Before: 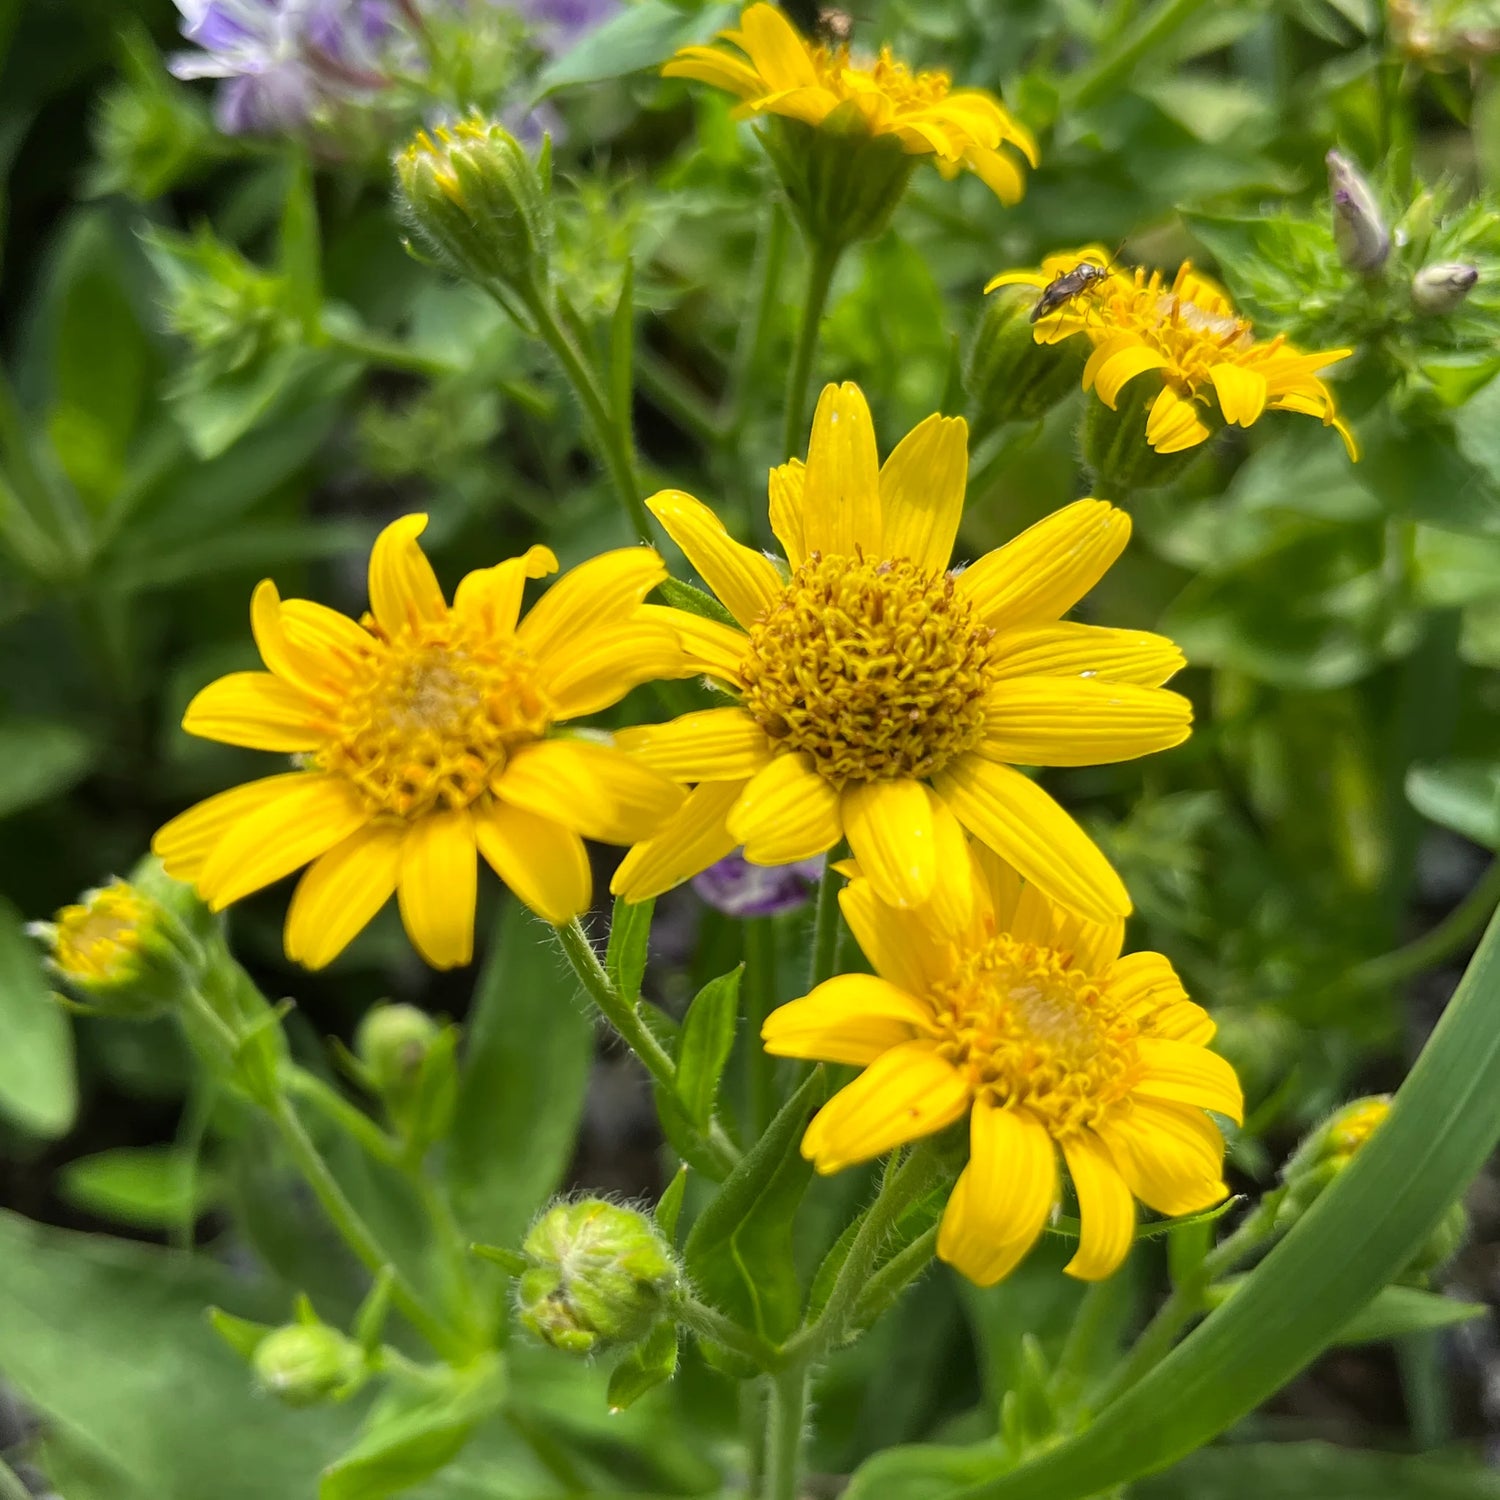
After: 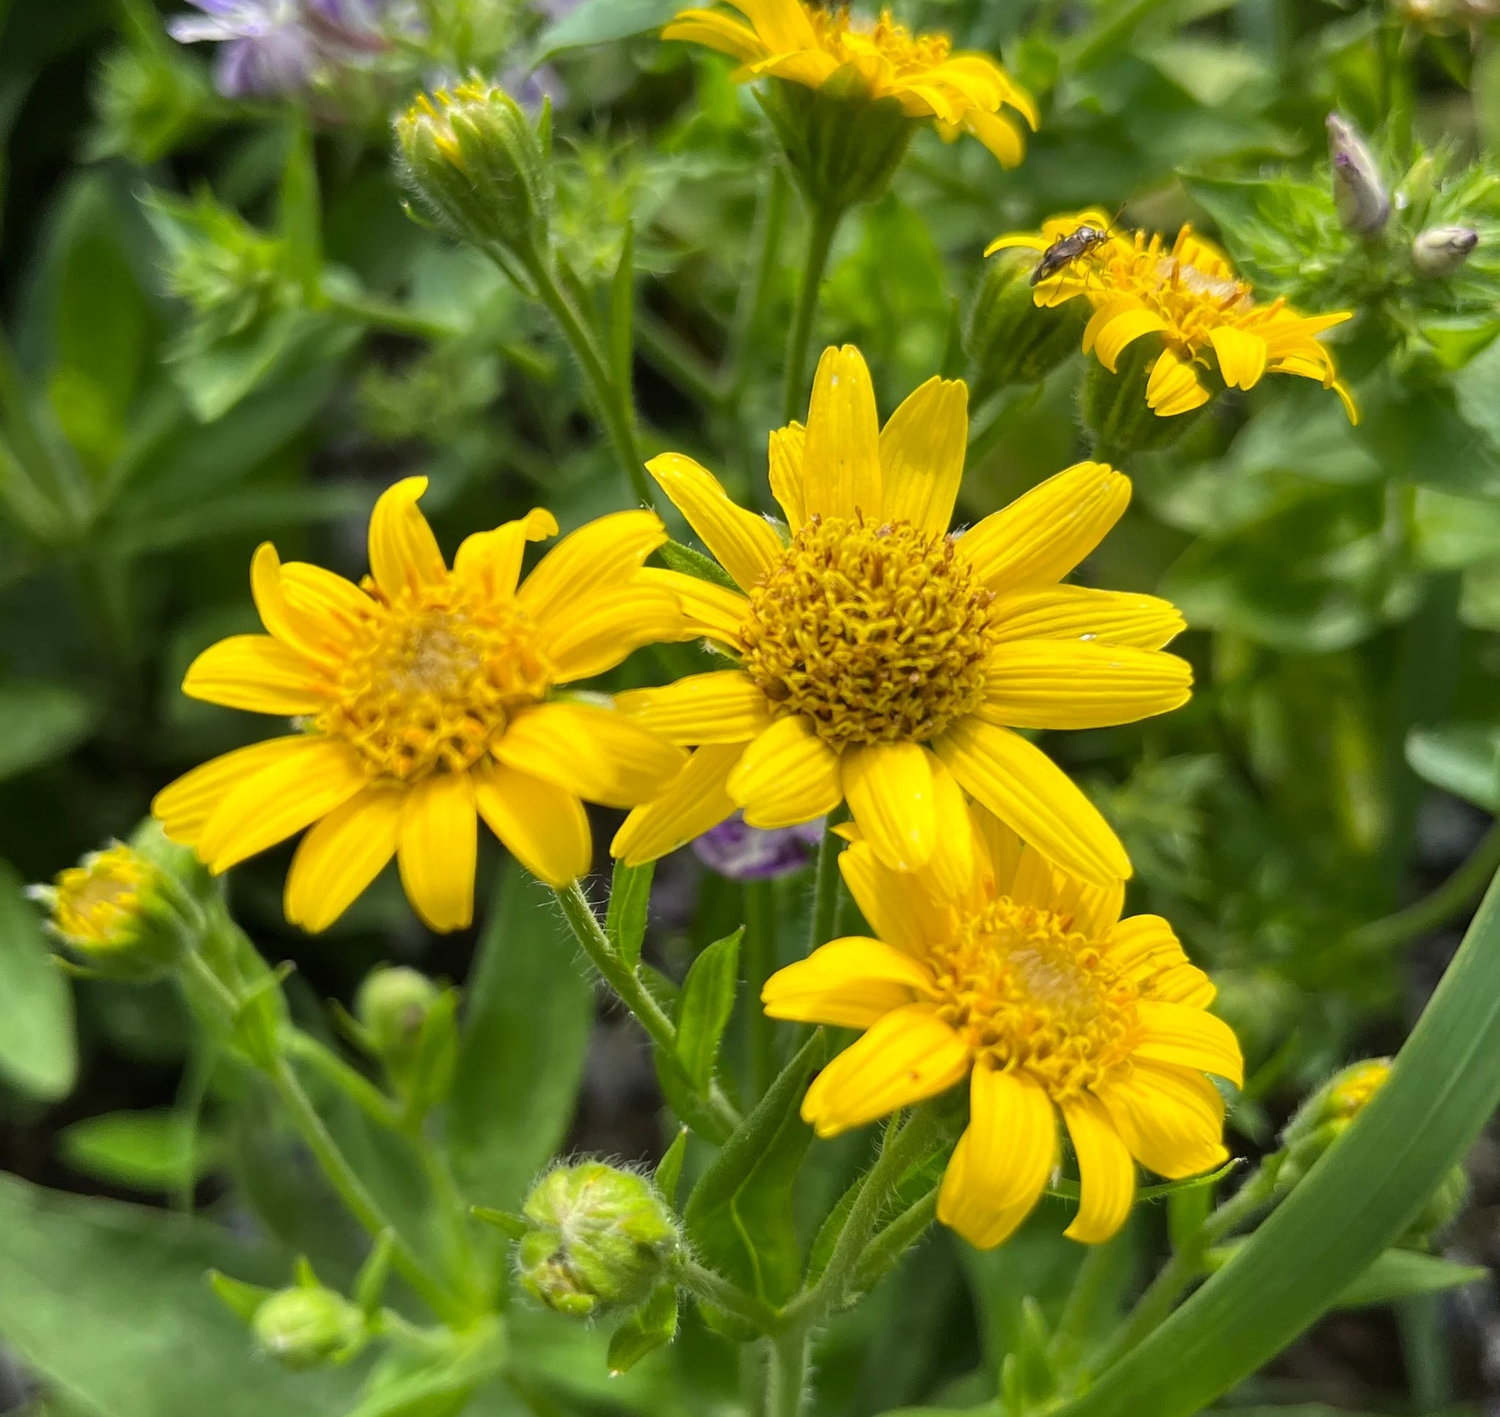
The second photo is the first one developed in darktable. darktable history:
crop and rotate: top 2.479%, bottom 3.018%
white balance: red 1, blue 1
